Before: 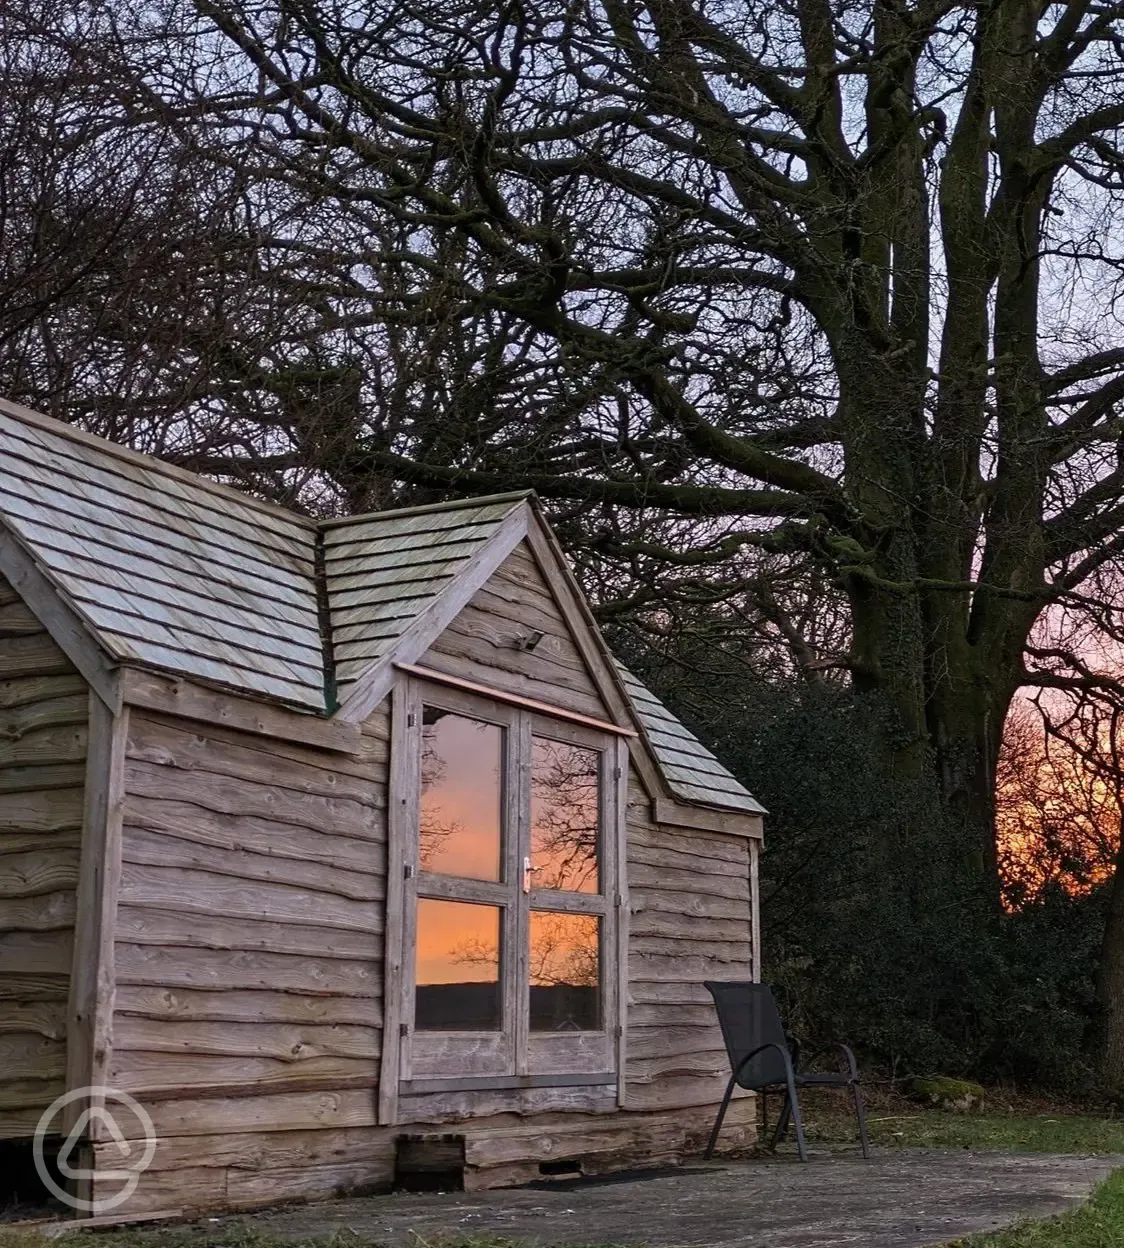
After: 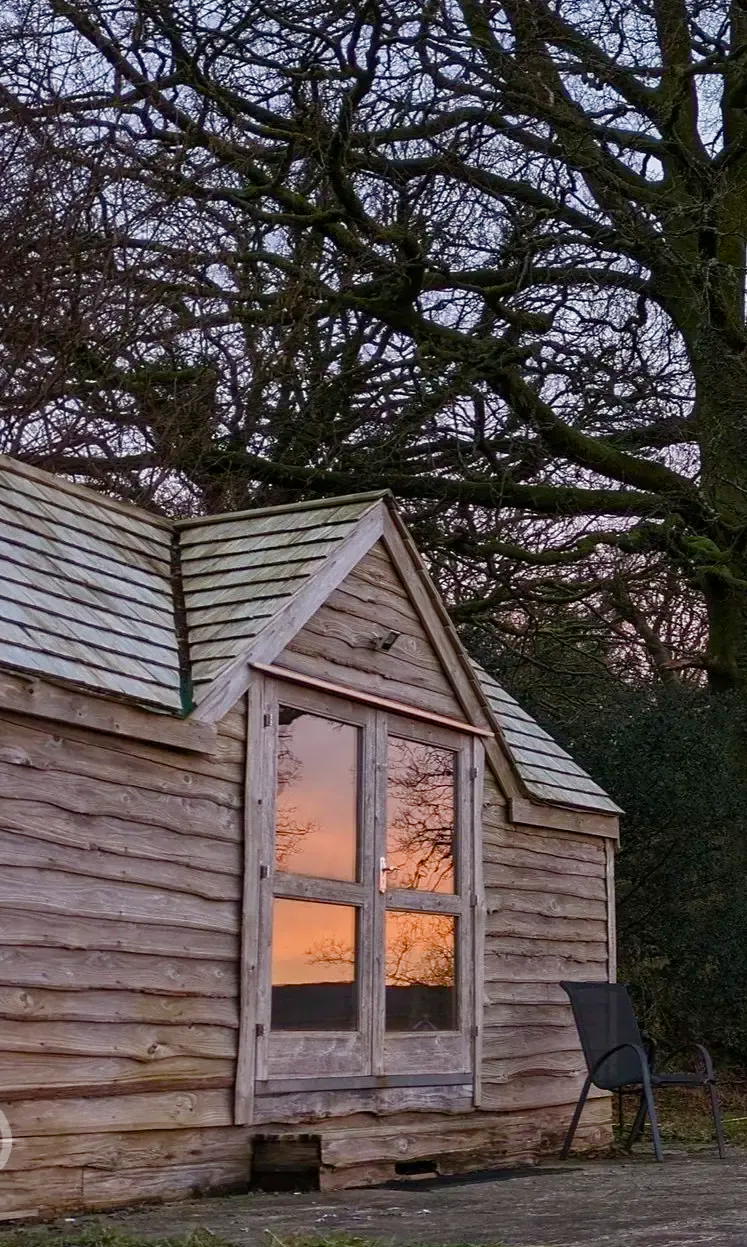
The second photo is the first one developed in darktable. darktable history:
crop and rotate: left 12.869%, right 20.596%
color balance rgb: shadows lift › hue 84.62°, white fulcrum 0.096 EV, perceptual saturation grading › global saturation 20%, perceptual saturation grading › highlights -50.596%, perceptual saturation grading › shadows 31.144%, global vibrance 20%
